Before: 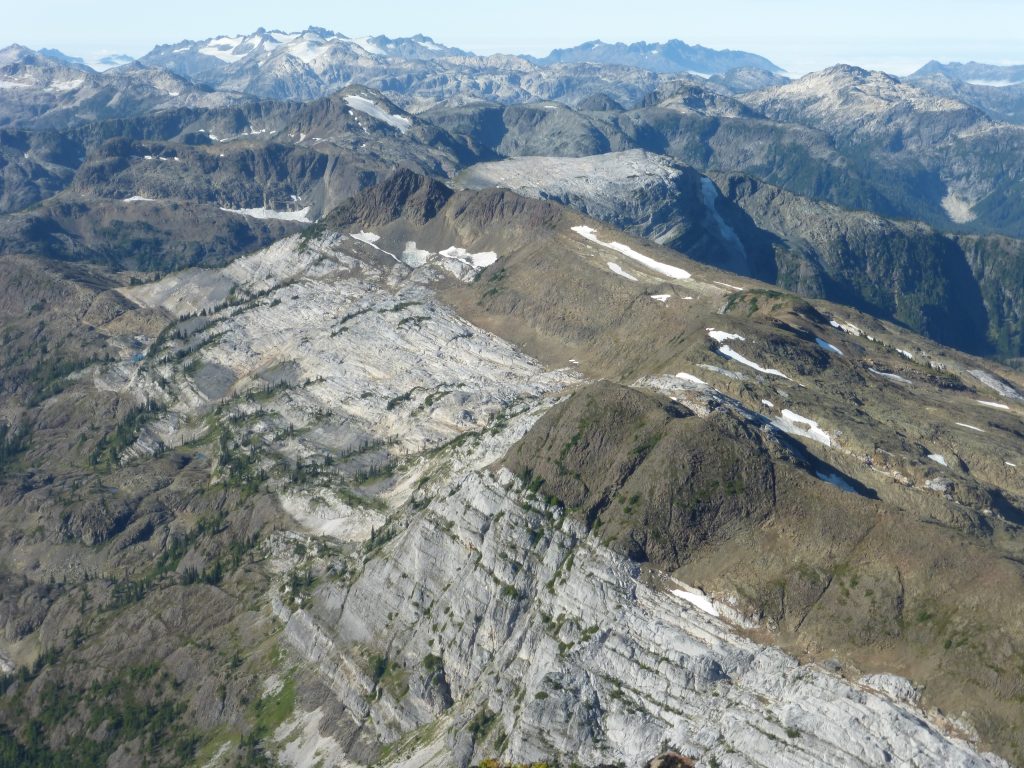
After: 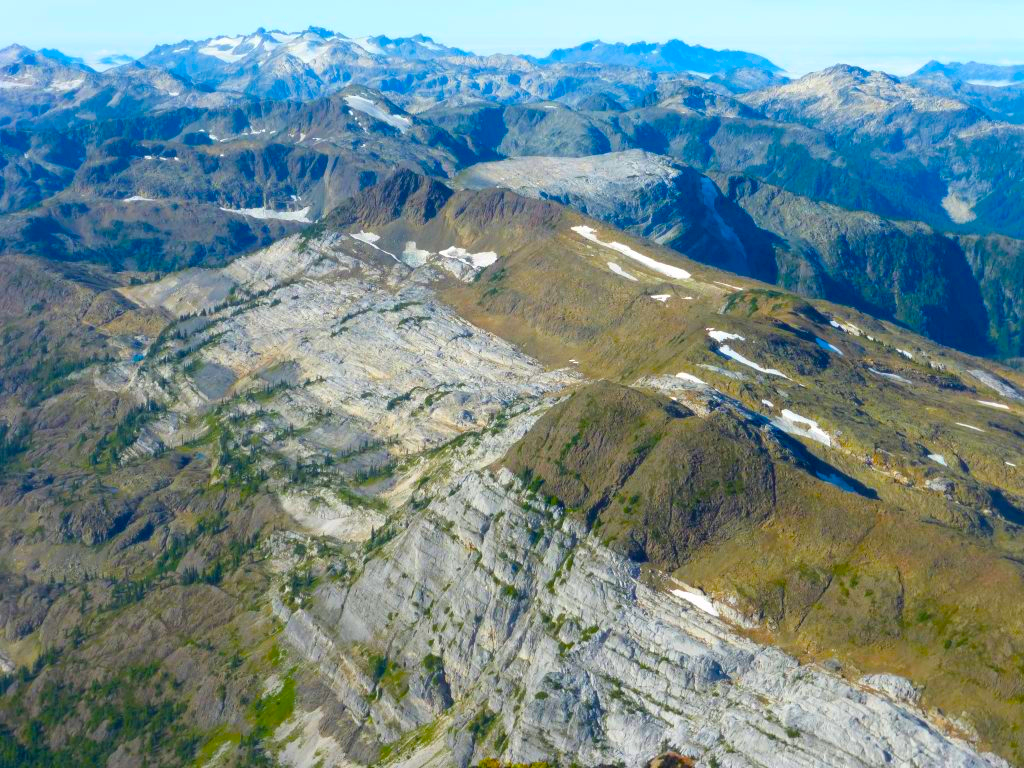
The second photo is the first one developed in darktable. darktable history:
color balance rgb: perceptual saturation grading › global saturation 65.254%, perceptual saturation grading › highlights 59.215%, perceptual saturation grading › mid-tones 49.411%, perceptual saturation grading › shadows 49.384%, perceptual brilliance grading › global brilliance 2.51%, perceptual brilliance grading › highlights -2.673%, perceptual brilliance grading › shadows 3.382%, global vibrance 20%
